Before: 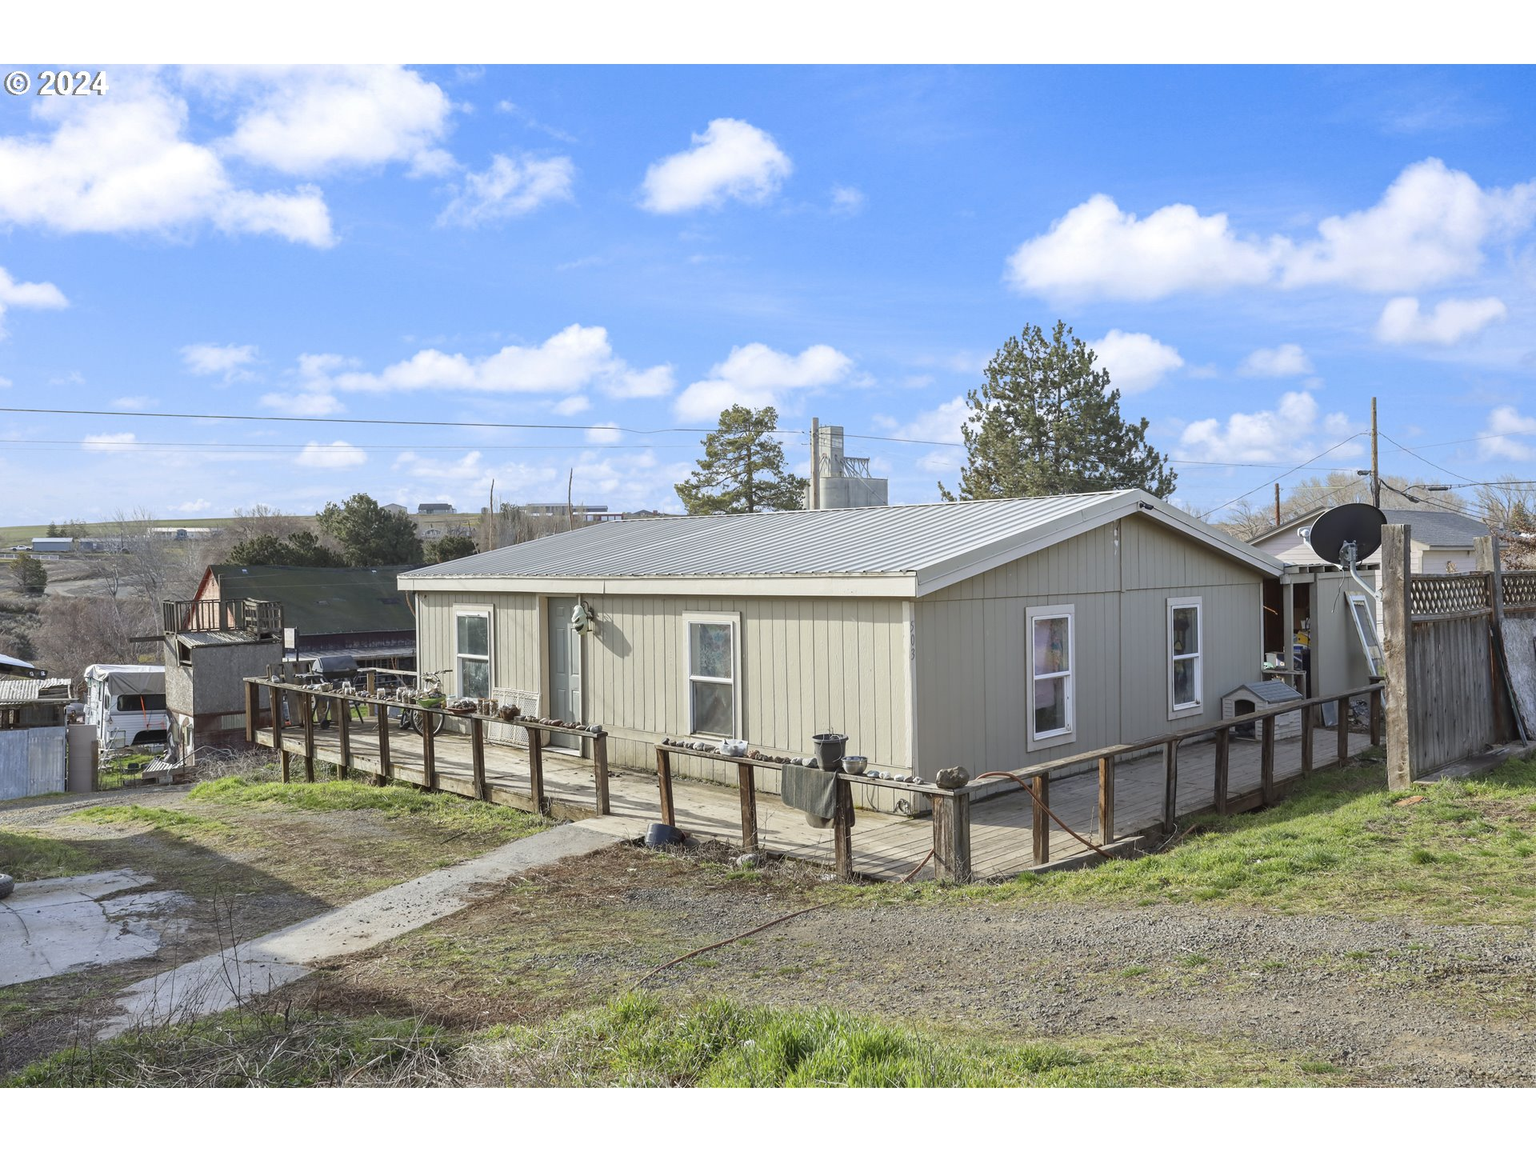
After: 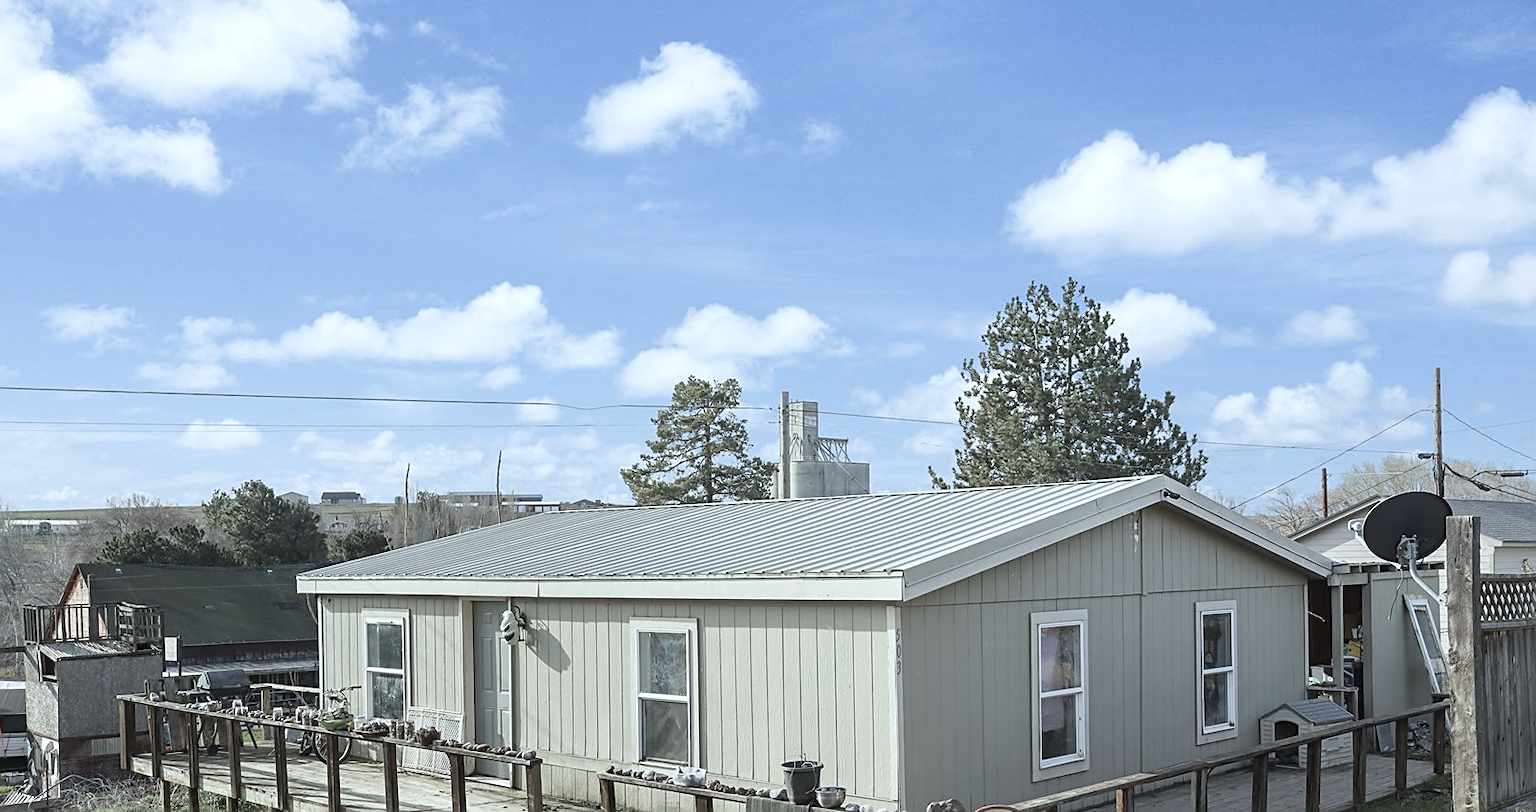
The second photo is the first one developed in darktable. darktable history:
crop and rotate: left 9.345%, top 7.22%, right 4.982%, bottom 32.331%
contrast brightness saturation: contrast 0.1, saturation -0.36
white balance: red 1.045, blue 0.932
sharpen: on, module defaults
color calibration: illuminant Planckian (black body), x 0.378, y 0.375, temperature 4065 K
